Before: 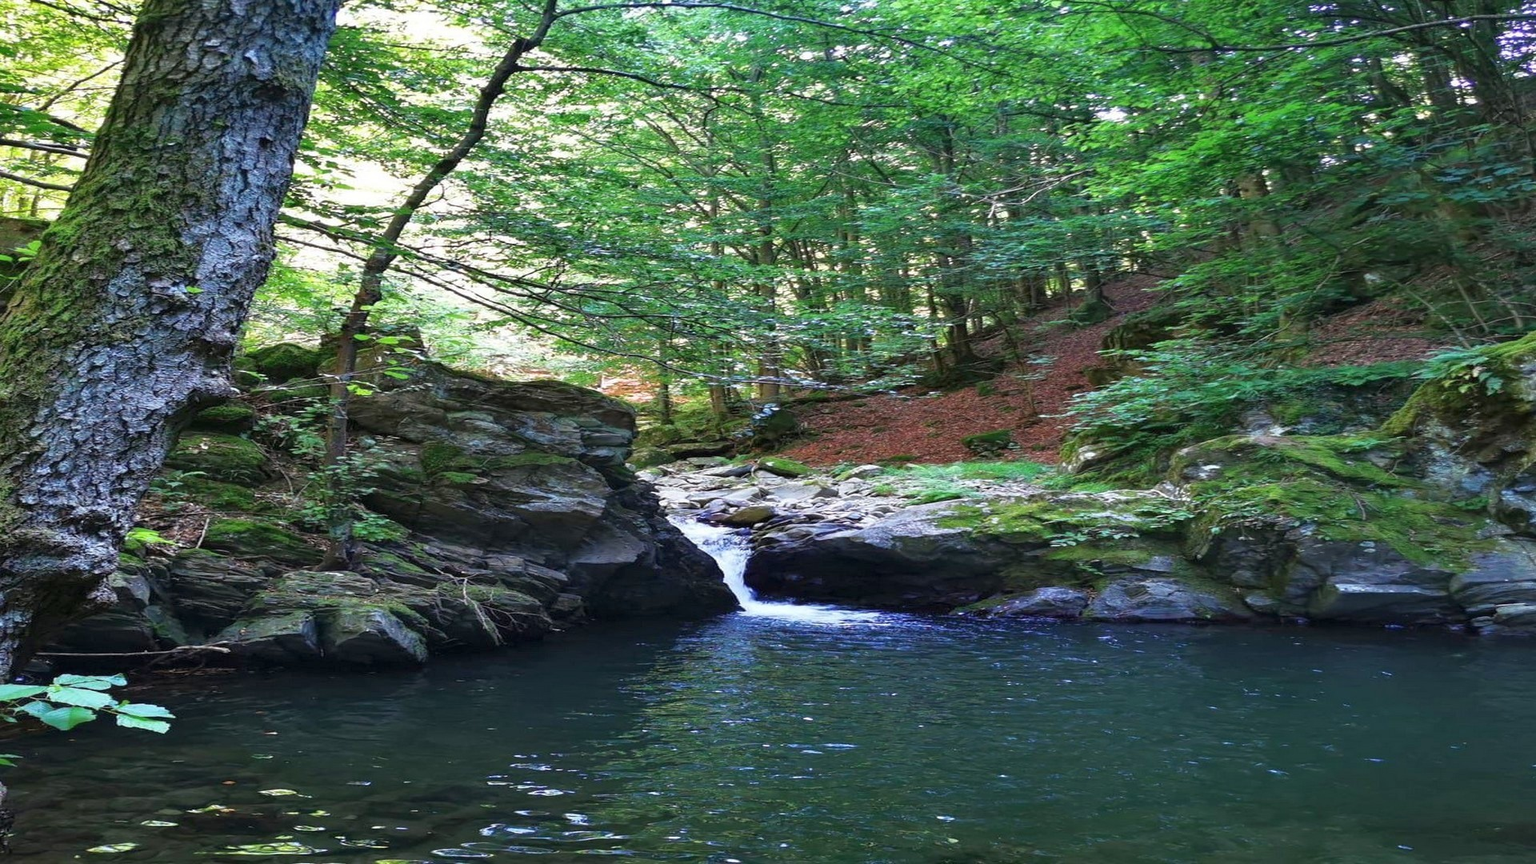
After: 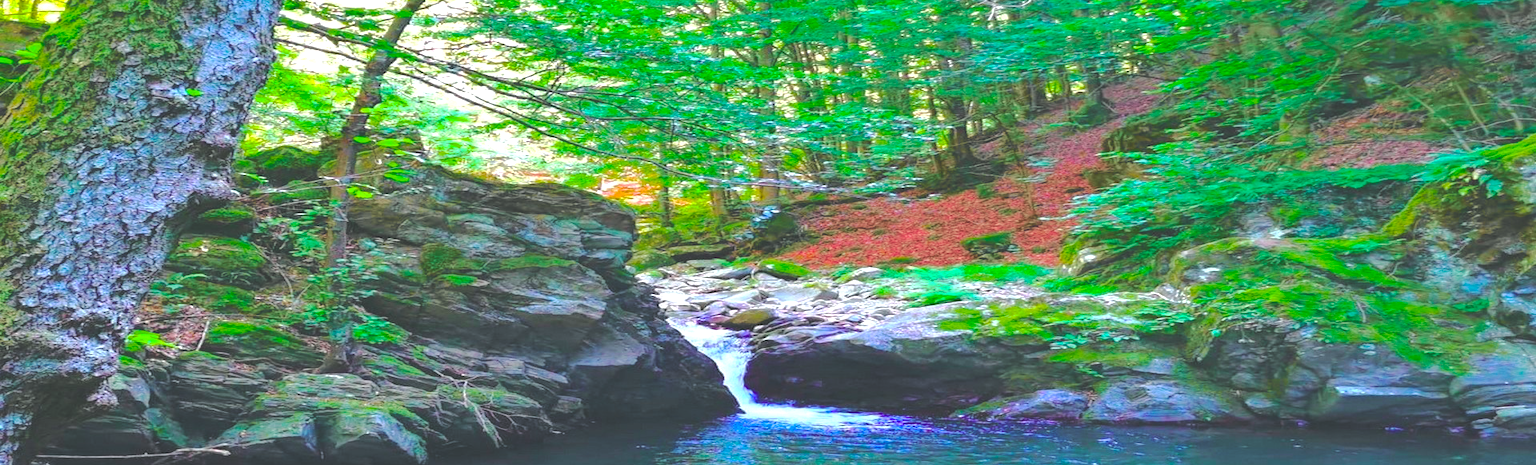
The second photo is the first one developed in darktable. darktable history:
base curve: curves: ch0 [(0, 0) (0.262, 0.32) (0.722, 0.705) (1, 1)], preserve colors none
color balance rgb: global offset › luminance 1.97%, linear chroma grading › global chroma 15.072%, perceptual saturation grading › global saturation 40.813%, perceptual brilliance grading › global brilliance 10.641%, perceptual brilliance grading › shadows 14.895%, global vibrance 45.317%
tone curve: curves: ch0 [(0, 0.003) (0.211, 0.174) (0.482, 0.519) (0.843, 0.821) (0.992, 0.971)]; ch1 [(0, 0) (0.276, 0.206) (0.393, 0.364) (0.482, 0.477) (0.506, 0.5) (0.523, 0.523) (0.572, 0.592) (0.695, 0.767) (1, 1)]; ch2 [(0, 0) (0.438, 0.456) (0.498, 0.497) (0.536, 0.527) (0.562, 0.584) (0.619, 0.602) (0.698, 0.698) (1, 1)], color space Lab, independent channels, preserve colors none
exposure: black level correction -0.007, exposure 0.069 EV, compensate highlight preservation false
crop and rotate: top 23.024%, bottom 23.06%
